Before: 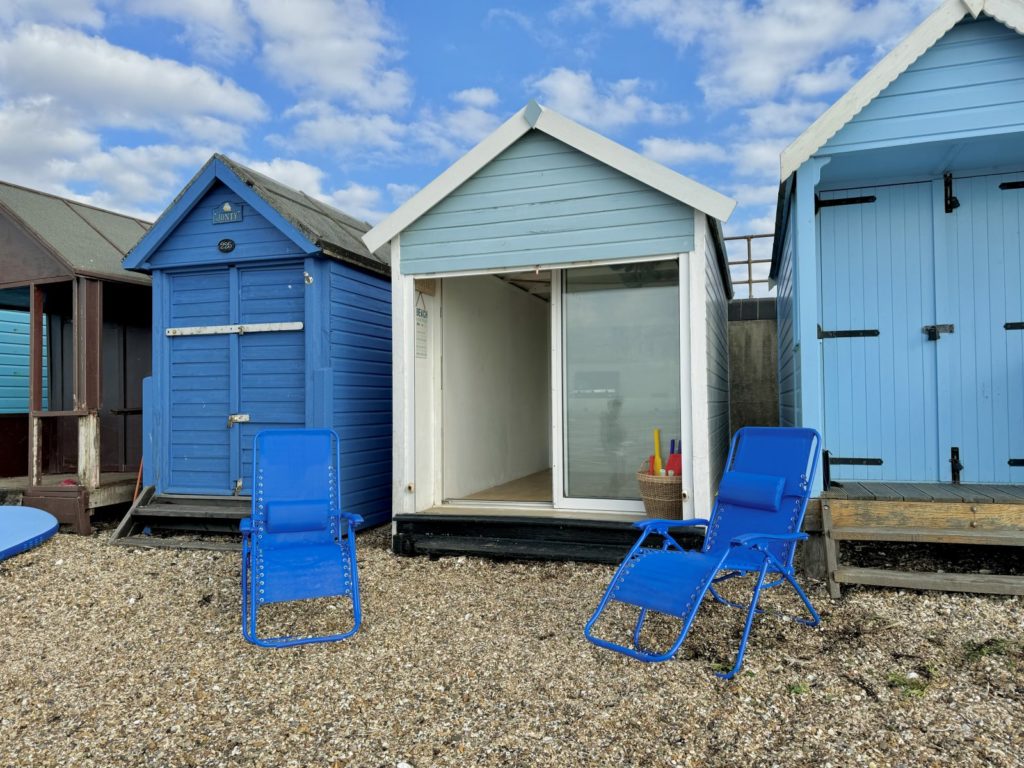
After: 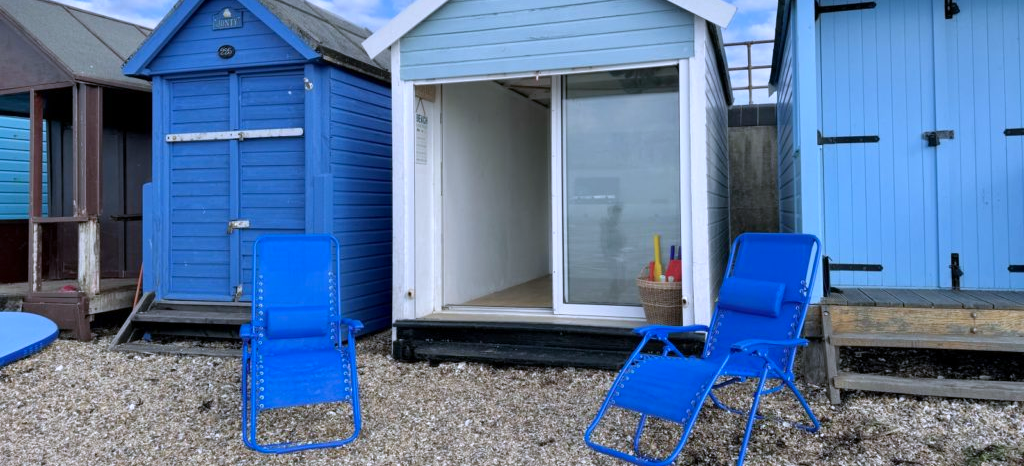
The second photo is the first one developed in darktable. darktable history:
color calibration: illuminant as shot in camera, x 0.377, y 0.392, temperature 4169.3 K, saturation algorithm version 1 (2020)
crop and rotate: top 25.357%, bottom 13.942%
tone equalizer: on, module defaults
